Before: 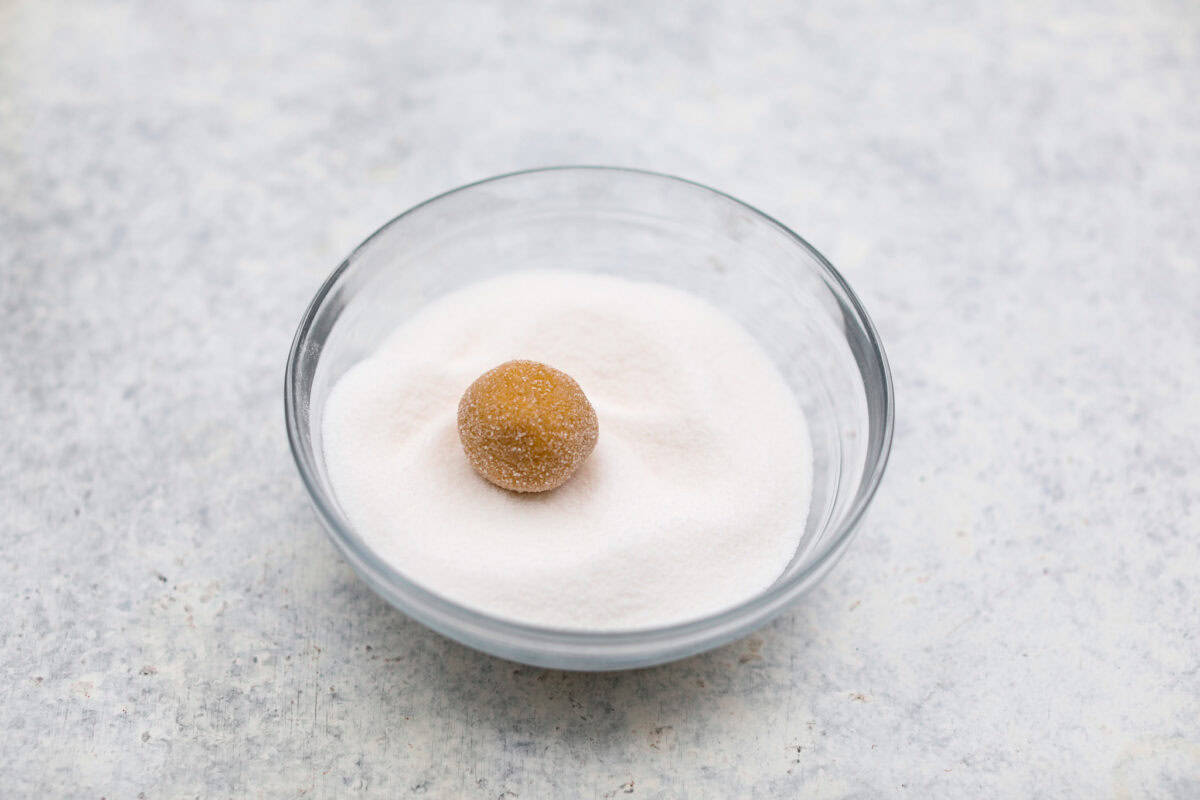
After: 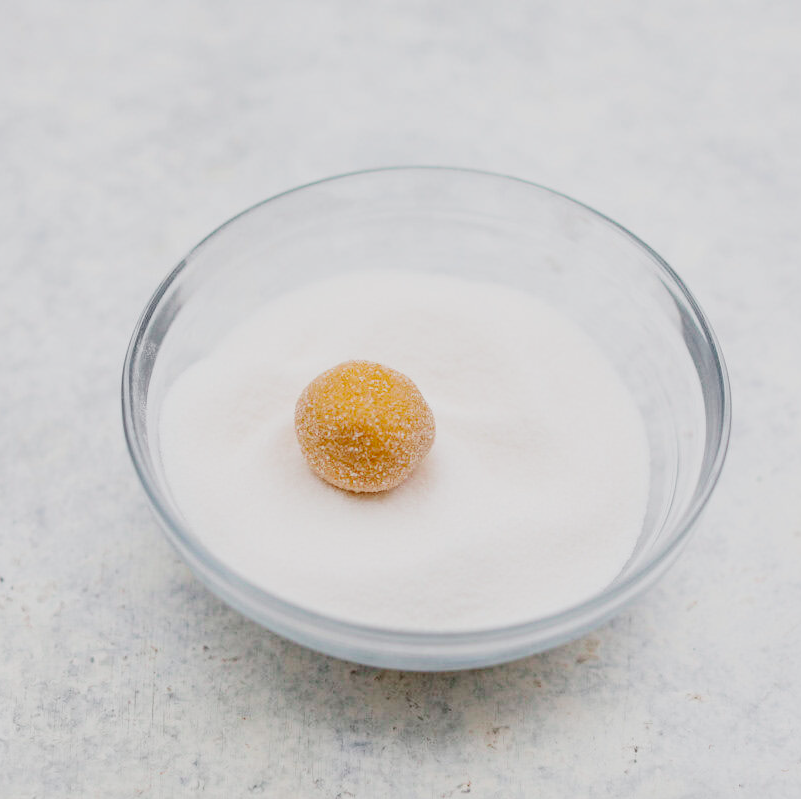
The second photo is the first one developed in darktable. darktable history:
levels: white 99.96%, levels [0, 0.43, 0.984]
filmic rgb: black relative exposure -7.65 EV, white relative exposure 4.56 EV, hardness 3.61, add noise in highlights 0.001, preserve chrominance no, color science v3 (2019), use custom middle-gray values true, contrast in highlights soft
crop and rotate: left 13.629%, right 19.603%
